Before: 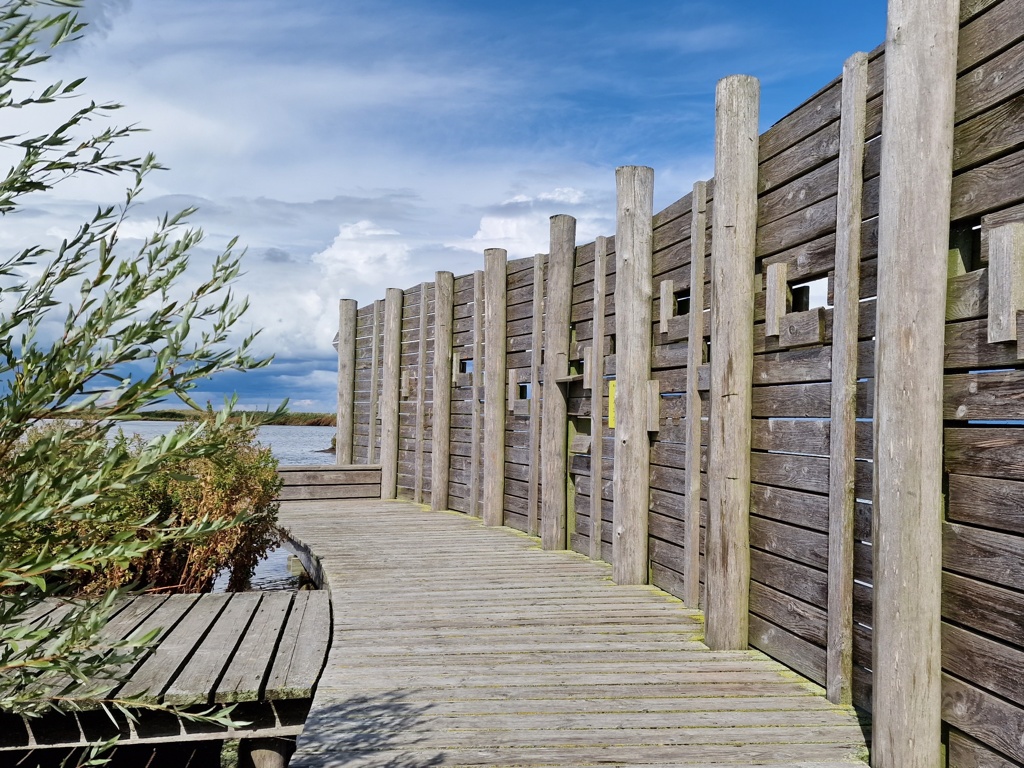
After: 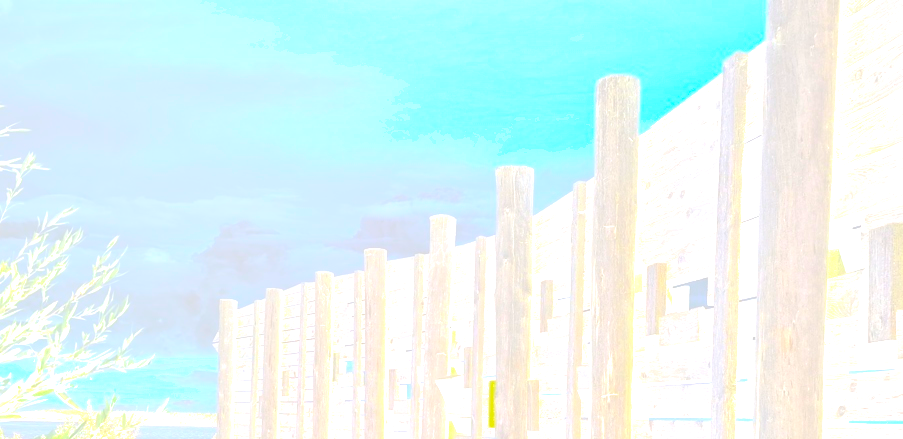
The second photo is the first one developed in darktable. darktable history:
exposure: black level correction -0.002, exposure 1.115 EV, compensate highlight preservation false
bloom: size 85%, threshold 5%, strength 85%
local contrast: mode bilateral grid, contrast 20, coarseness 50, detail 120%, midtone range 0.2
crop and rotate: left 11.812%, bottom 42.776%
tone equalizer: -8 EV -0.75 EV, -7 EV -0.7 EV, -6 EV -0.6 EV, -5 EV -0.4 EV, -3 EV 0.4 EV, -2 EV 0.6 EV, -1 EV 0.7 EV, +0 EV 0.75 EV, edges refinement/feathering 500, mask exposure compensation -1.57 EV, preserve details no
contrast brightness saturation: contrast 0.2, brightness 0.16, saturation 0.22
color zones: curves: ch0 [(0, 0.5) (0.143, 0.52) (0.286, 0.5) (0.429, 0.5) (0.571, 0.5) (0.714, 0.5) (0.857, 0.5) (1, 0.5)]; ch1 [(0, 0.489) (0.155, 0.45) (0.286, 0.466) (0.429, 0.5) (0.571, 0.5) (0.714, 0.5) (0.857, 0.5) (1, 0.489)]
shadows and highlights: shadows 32, highlights -32, soften with gaussian
